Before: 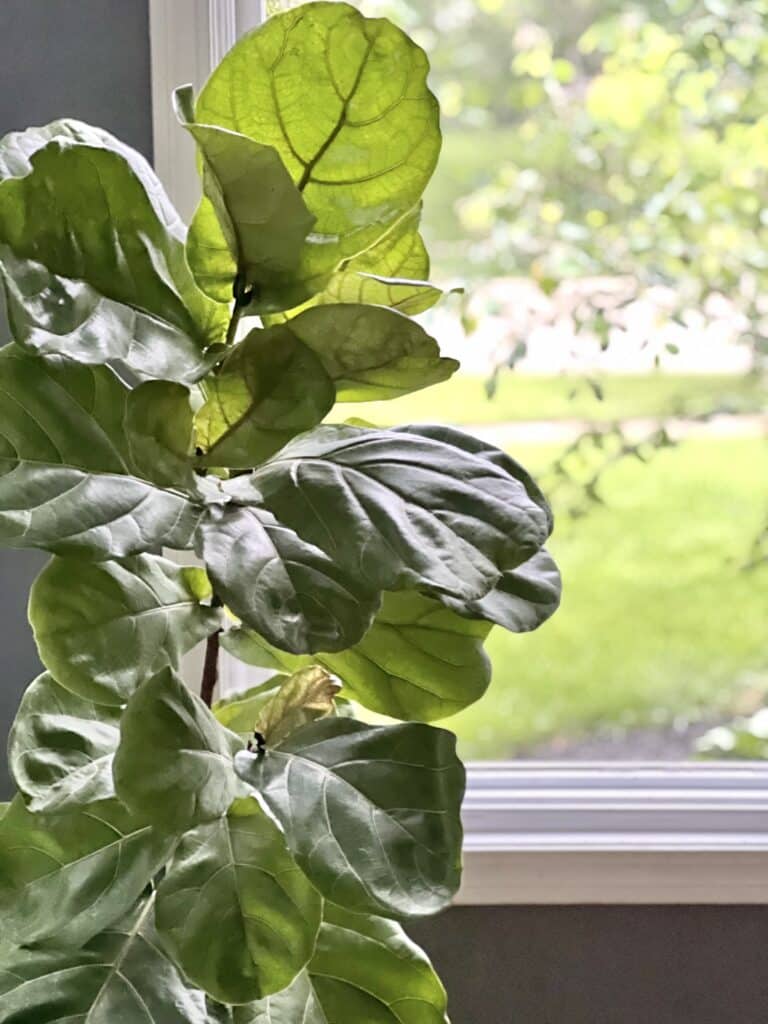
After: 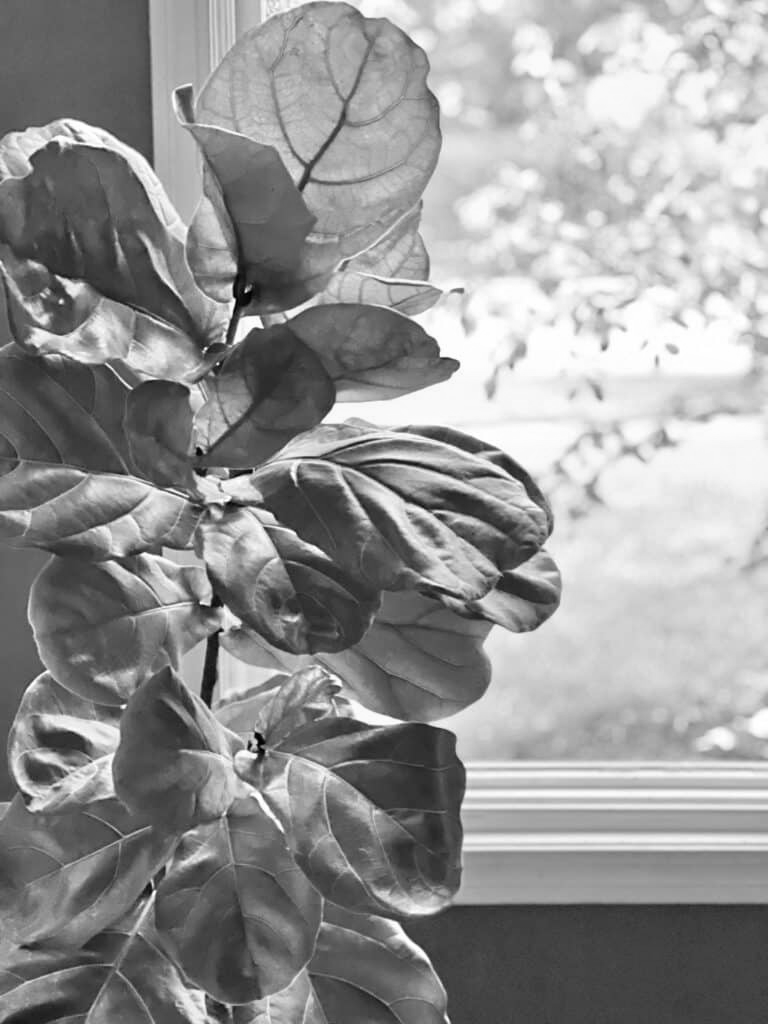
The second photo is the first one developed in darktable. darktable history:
exposure: compensate highlight preservation false
monochrome: on, module defaults
